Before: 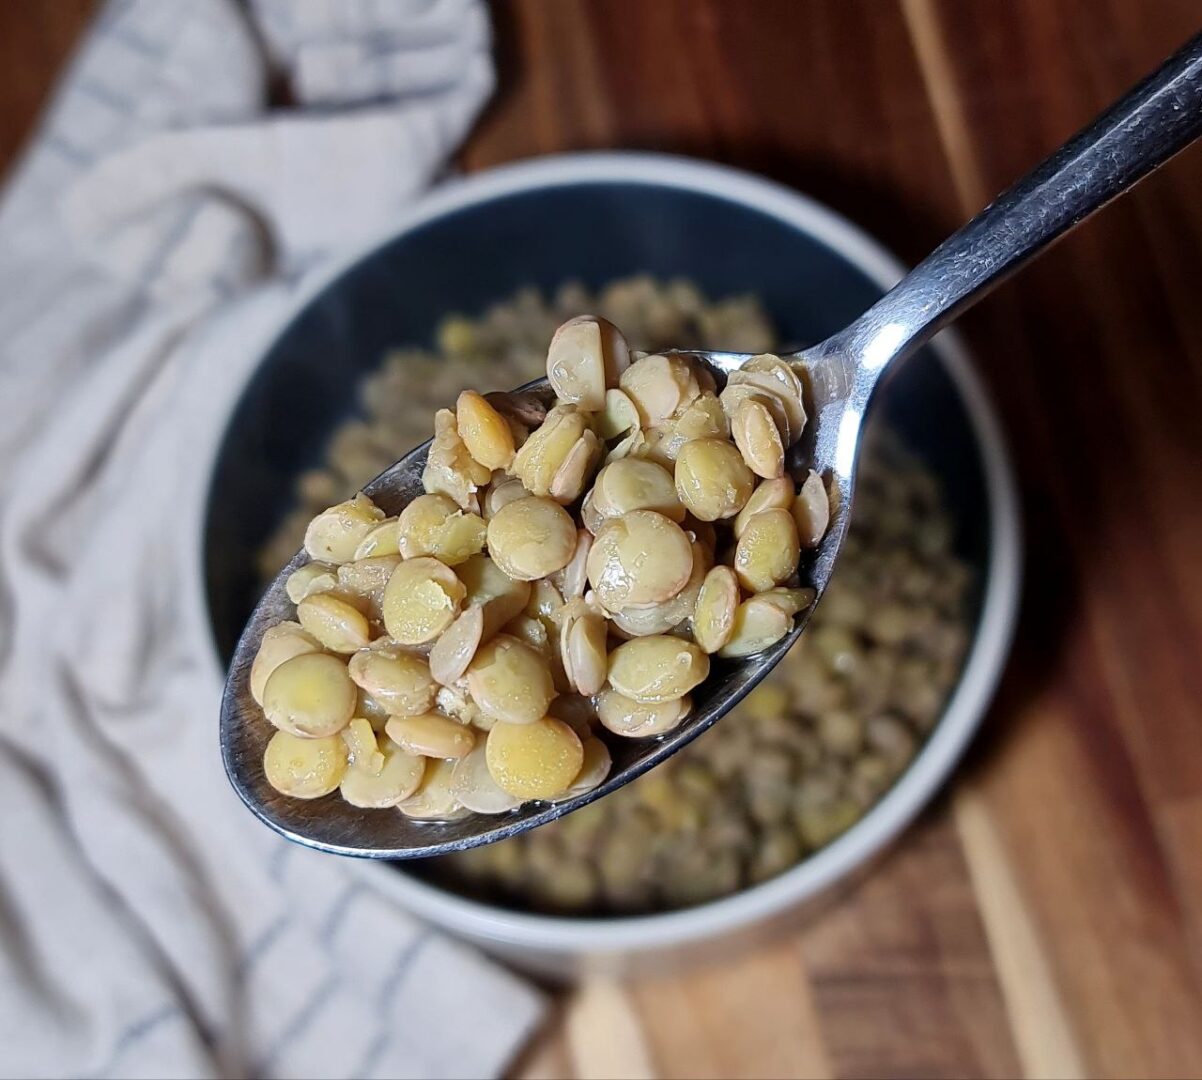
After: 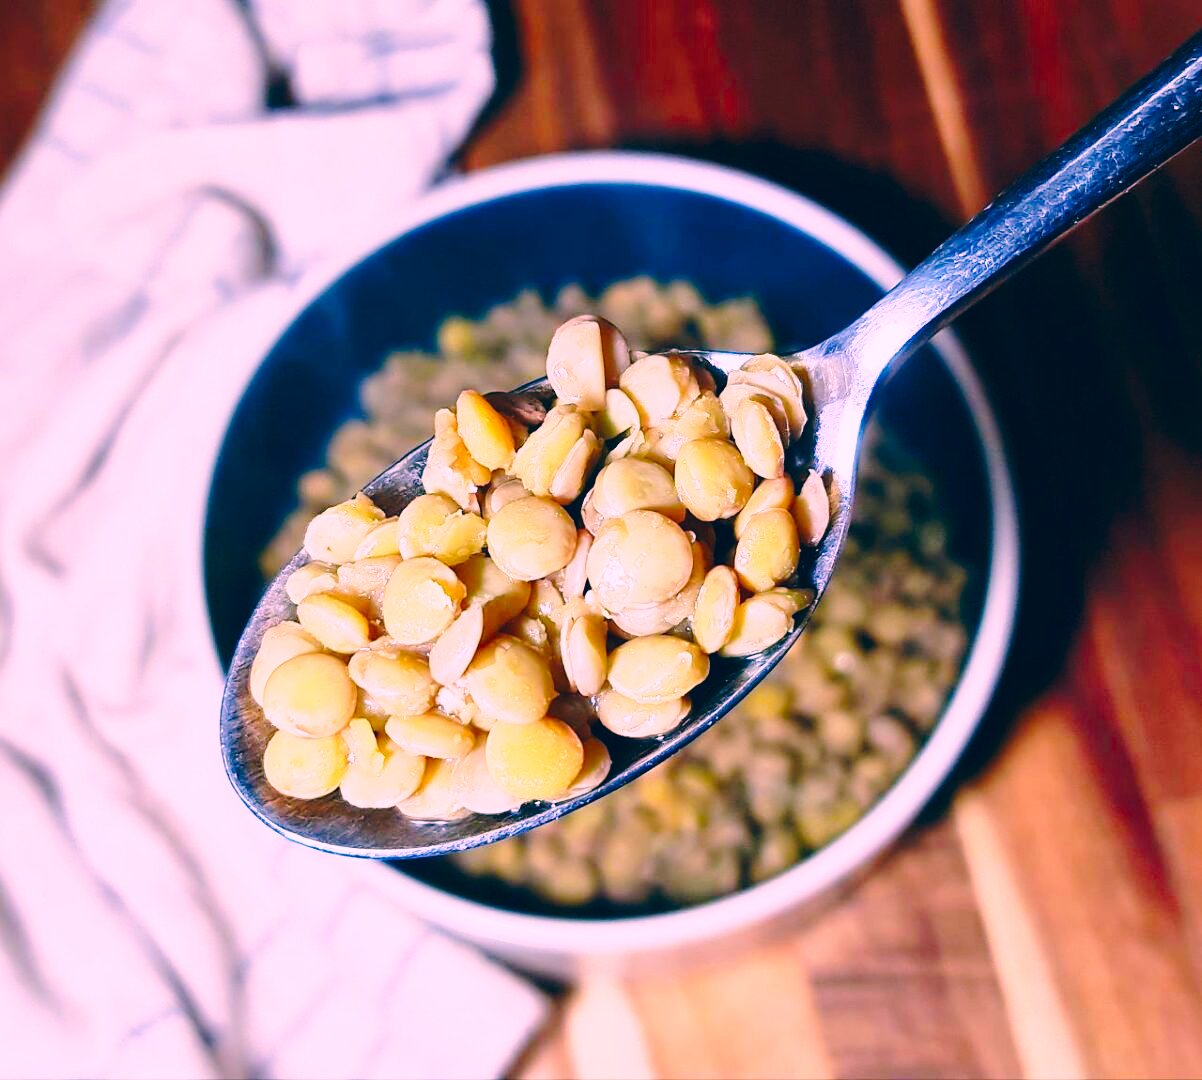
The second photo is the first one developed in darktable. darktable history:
base curve: curves: ch0 [(0, 0) (0.028, 0.03) (0.121, 0.232) (0.46, 0.748) (0.859, 0.968) (1, 1)], preserve colors none
color correction: highlights a* 17.42, highlights b* 0.218, shadows a* -14.62, shadows b* -14.11, saturation 1.49
exposure: exposure 0.272 EV, compensate exposure bias true, compensate highlight preservation false
